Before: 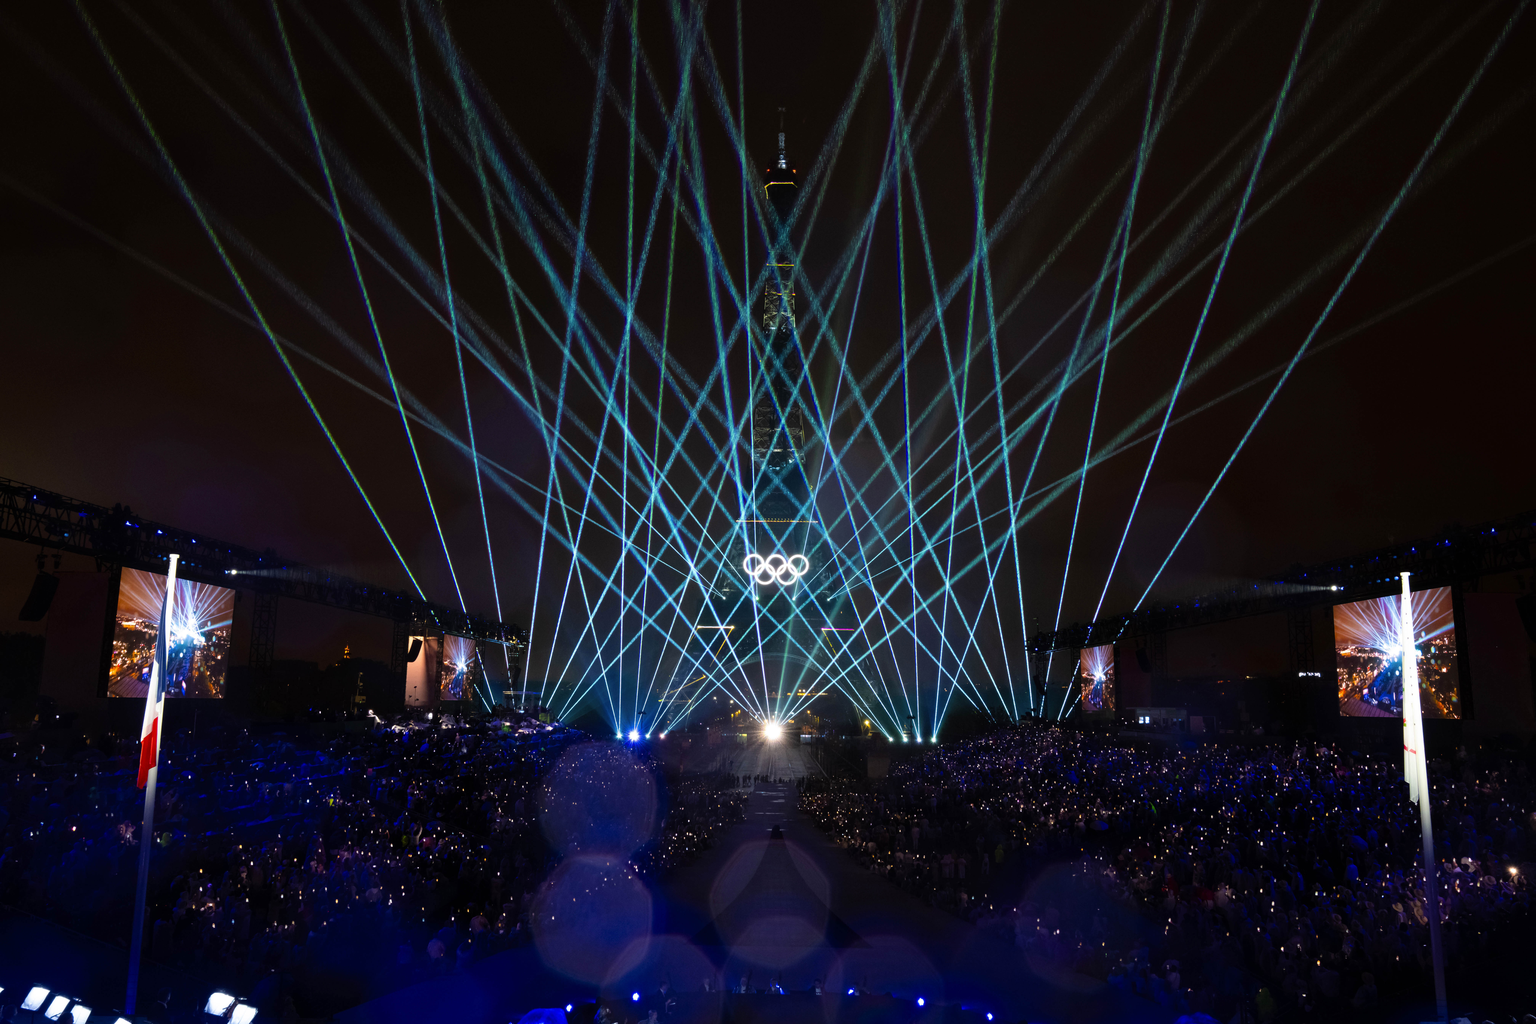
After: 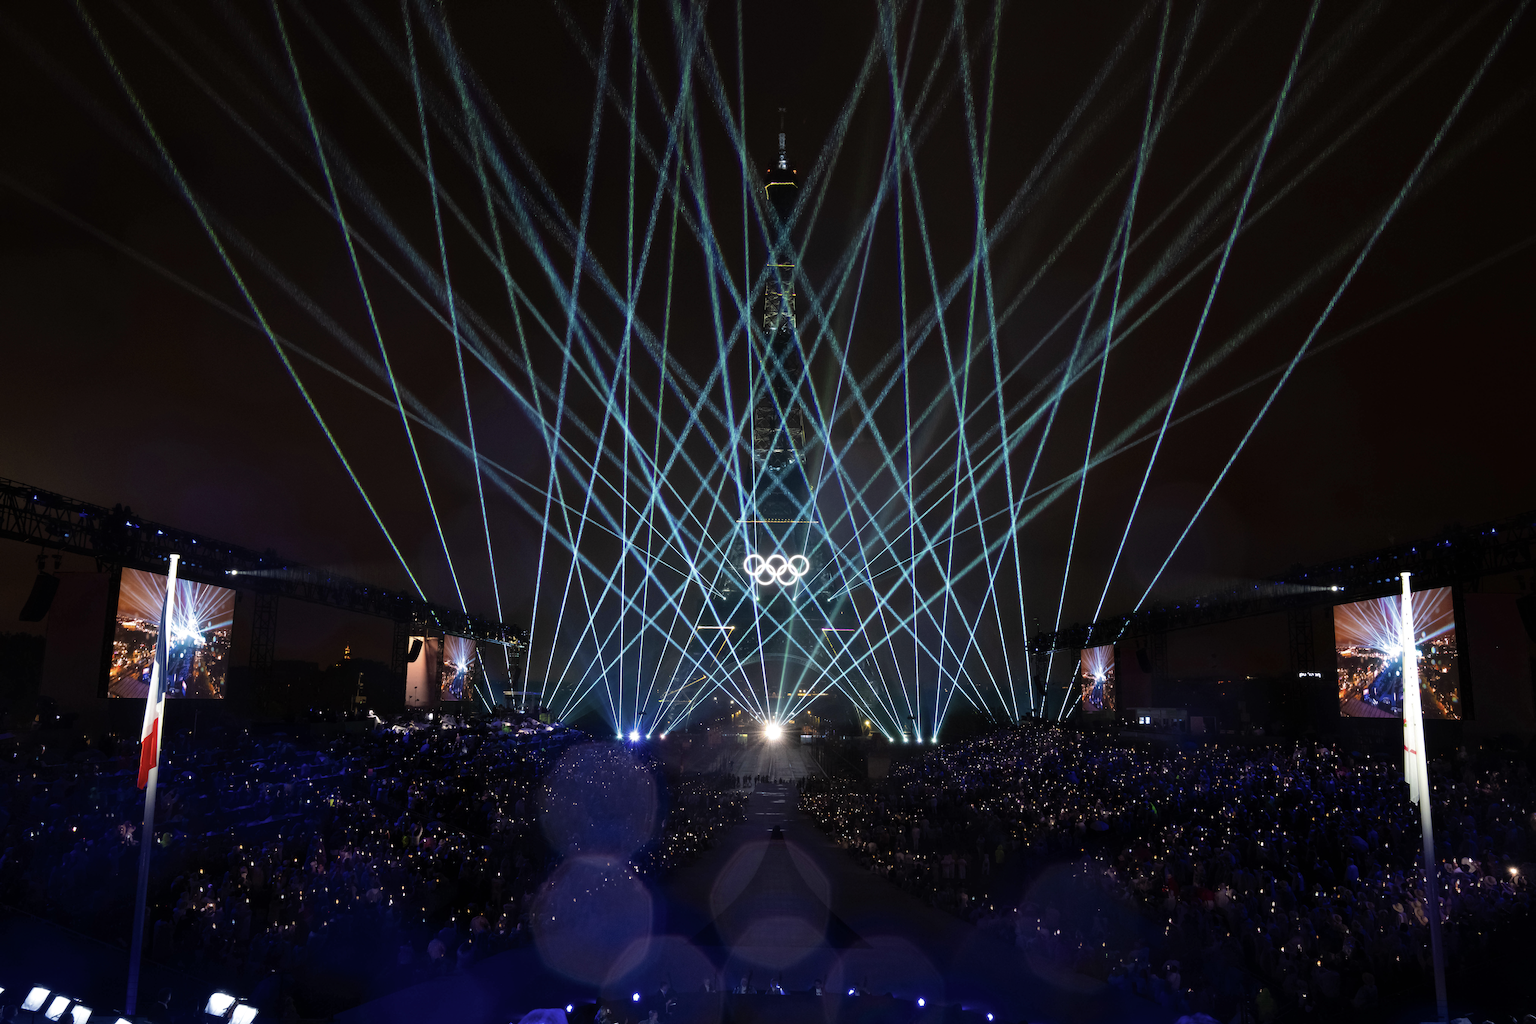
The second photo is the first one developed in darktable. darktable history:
shadows and highlights: shadows 9, white point adjustment 1.07, highlights -38.63
contrast brightness saturation: saturation -0.054
color balance rgb: linear chroma grading › global chroma -14.447%, perceptual saturation grading › global saturation 8.755%, global vibrance -23.951%
